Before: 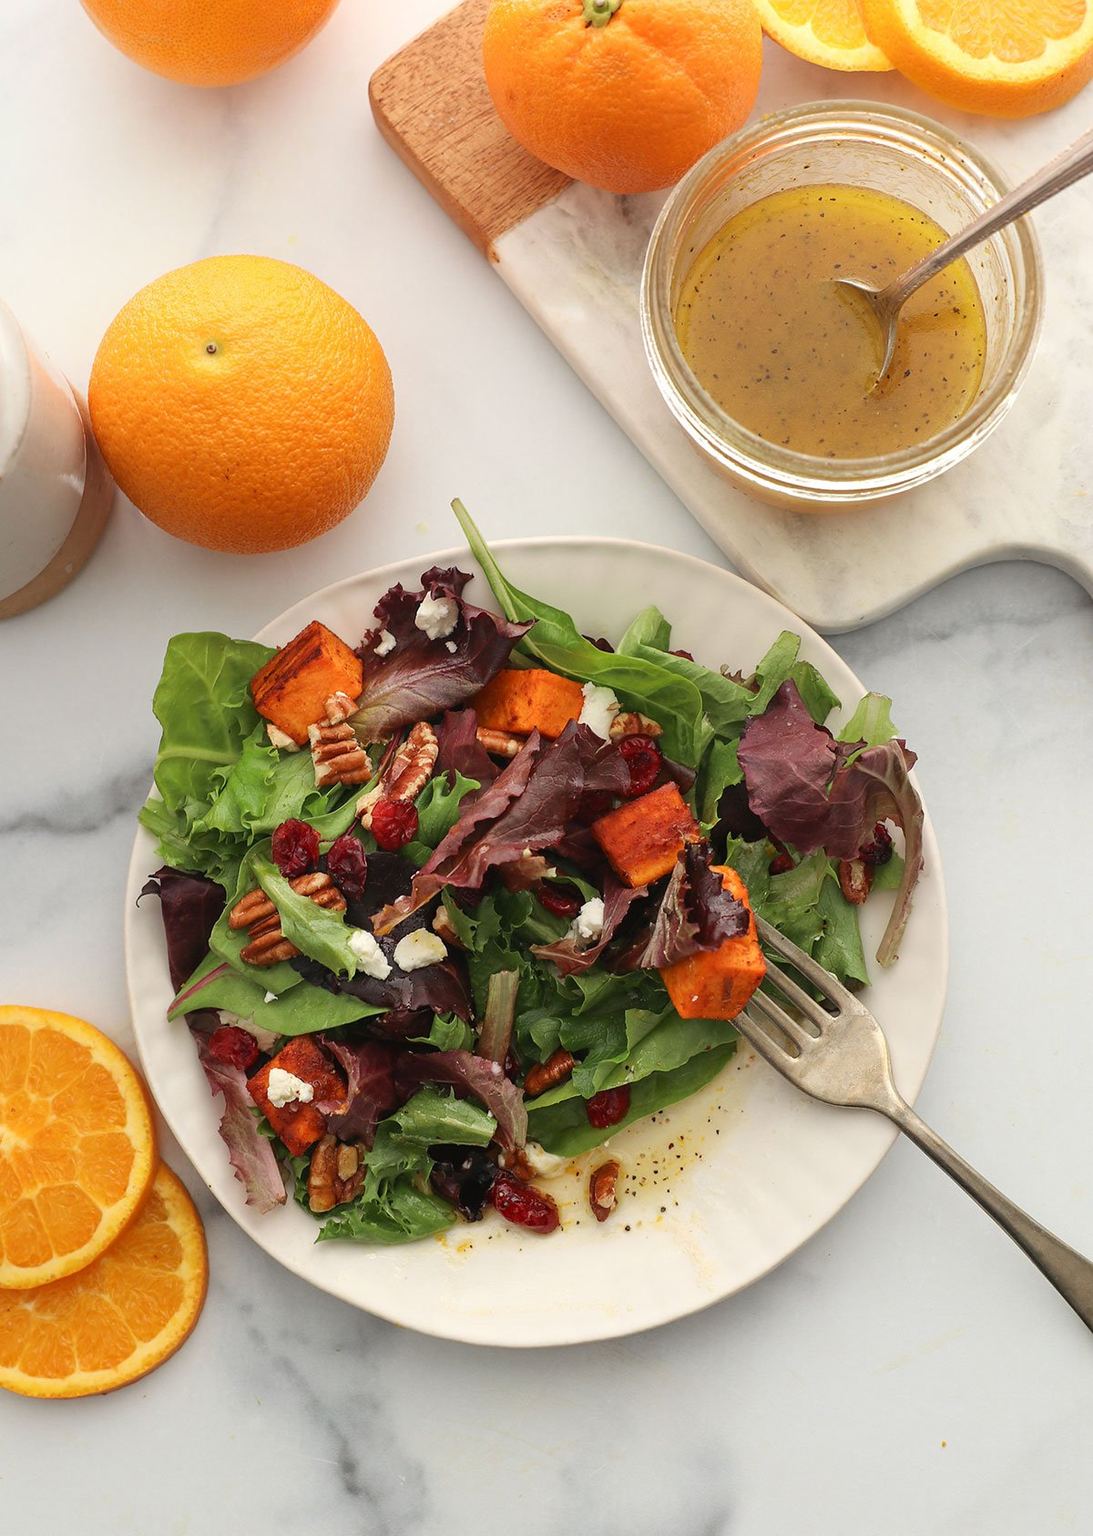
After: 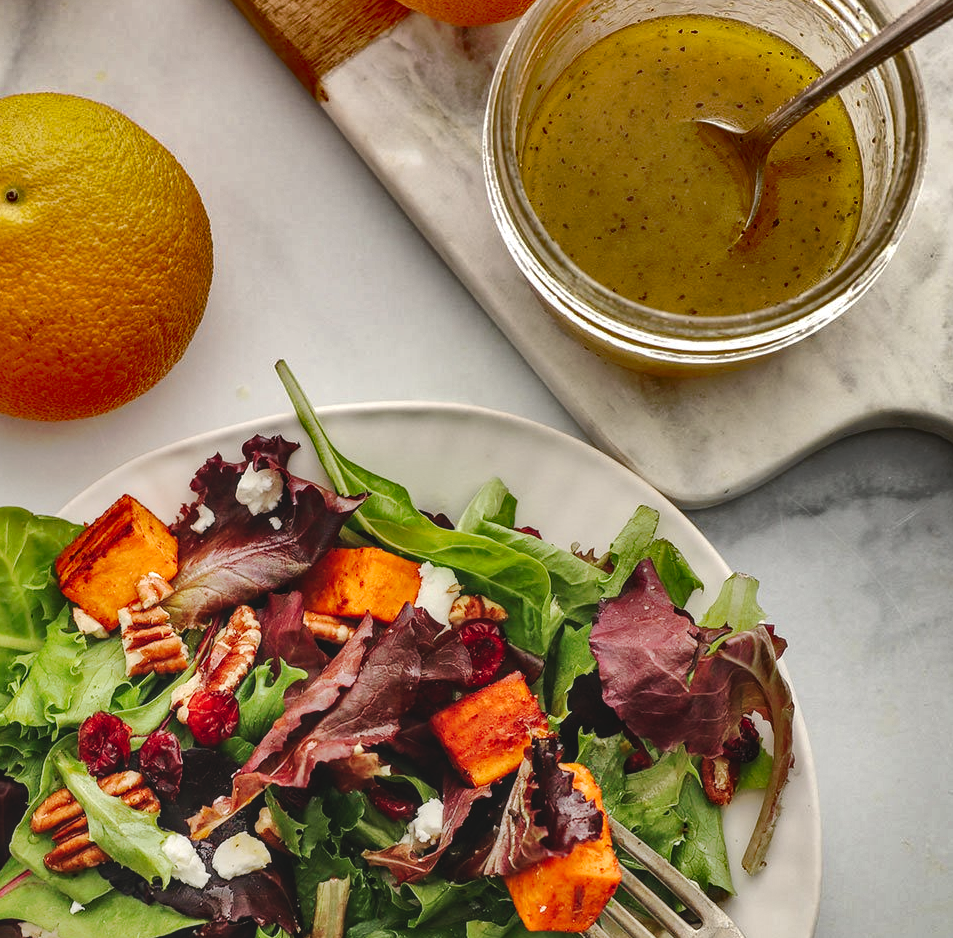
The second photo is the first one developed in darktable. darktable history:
local contrast: on, module defaults
crop: left 18.38%, top 11.092%, right 2.134%, bottom 33.217%
shadows and highlights: shadows 19.13, highlights -83.41, soften with gaussian
rotate and perspective: automatic cropping off
tone curve: curves: ch0 [(0, 0) (0.003, 0.076) (0.011, 0.081) (0.025, 0.084) (0.044, 0.092) (0.069, 0.1) (0.1, 0.117) (0.136, 0.144) (0.177, 0.186) (0.224, 0.237) (0.277, 0.306) (0.335, 0.39) (0.399, 0.494) (0.468, 0.574) (0.543, 0.666) (0.623, 0.722) (0.709, 0.79) (0.801, 0.855) (0.898, 0.926) (1, 1)], preserve colors none
